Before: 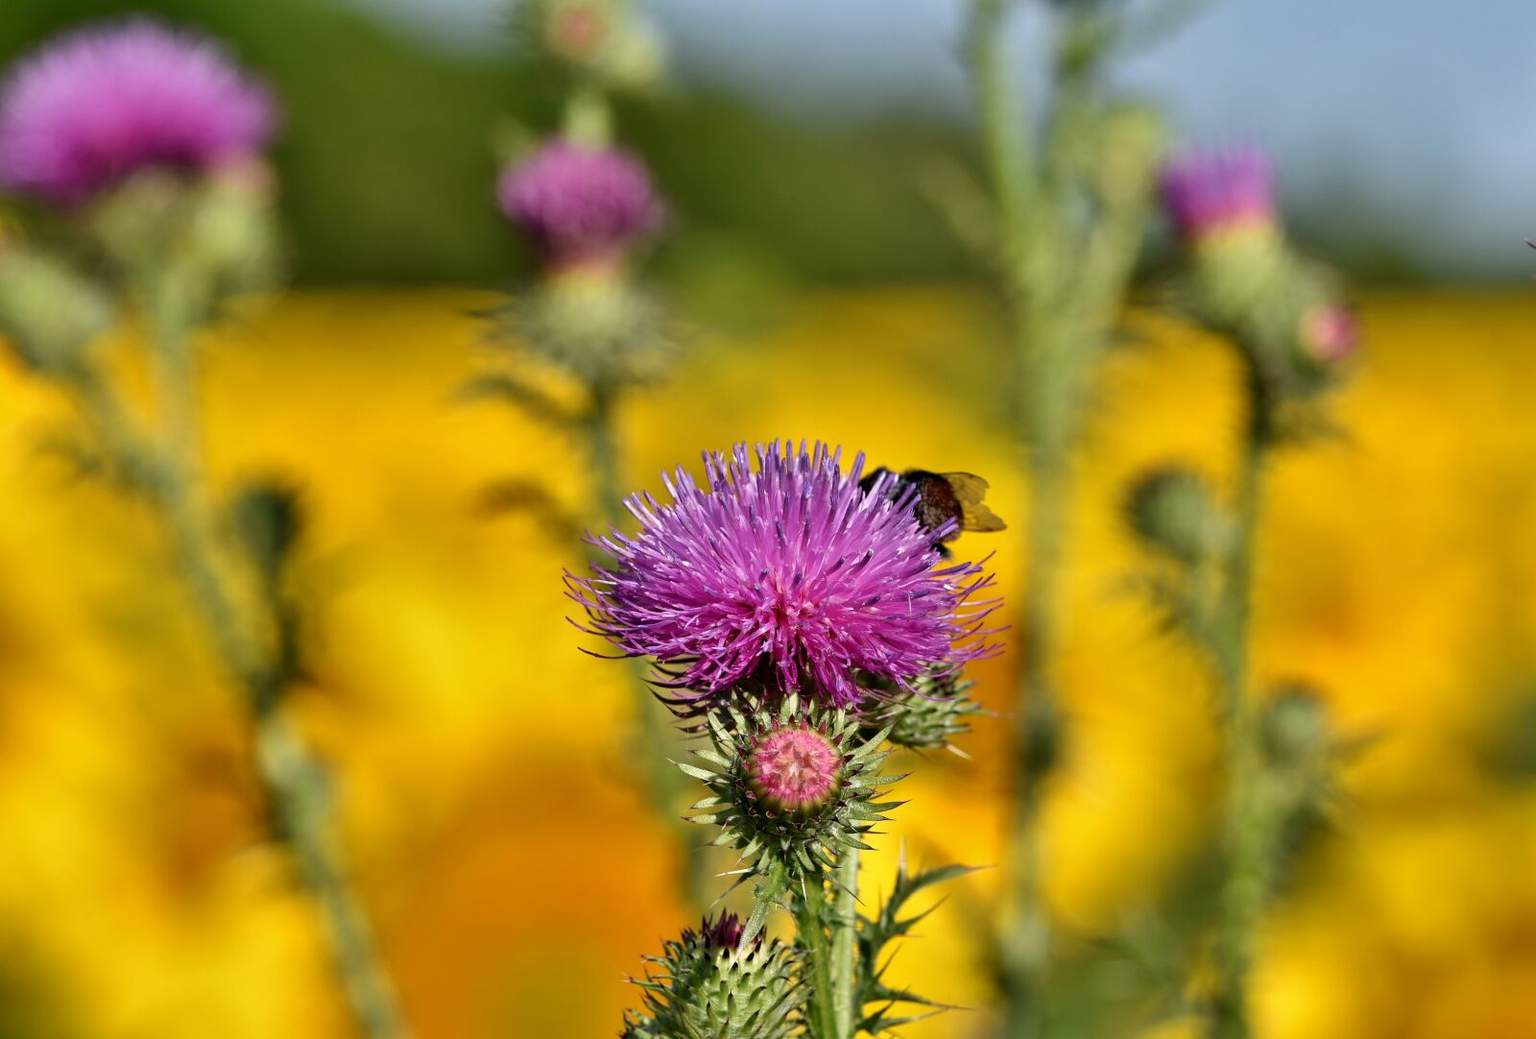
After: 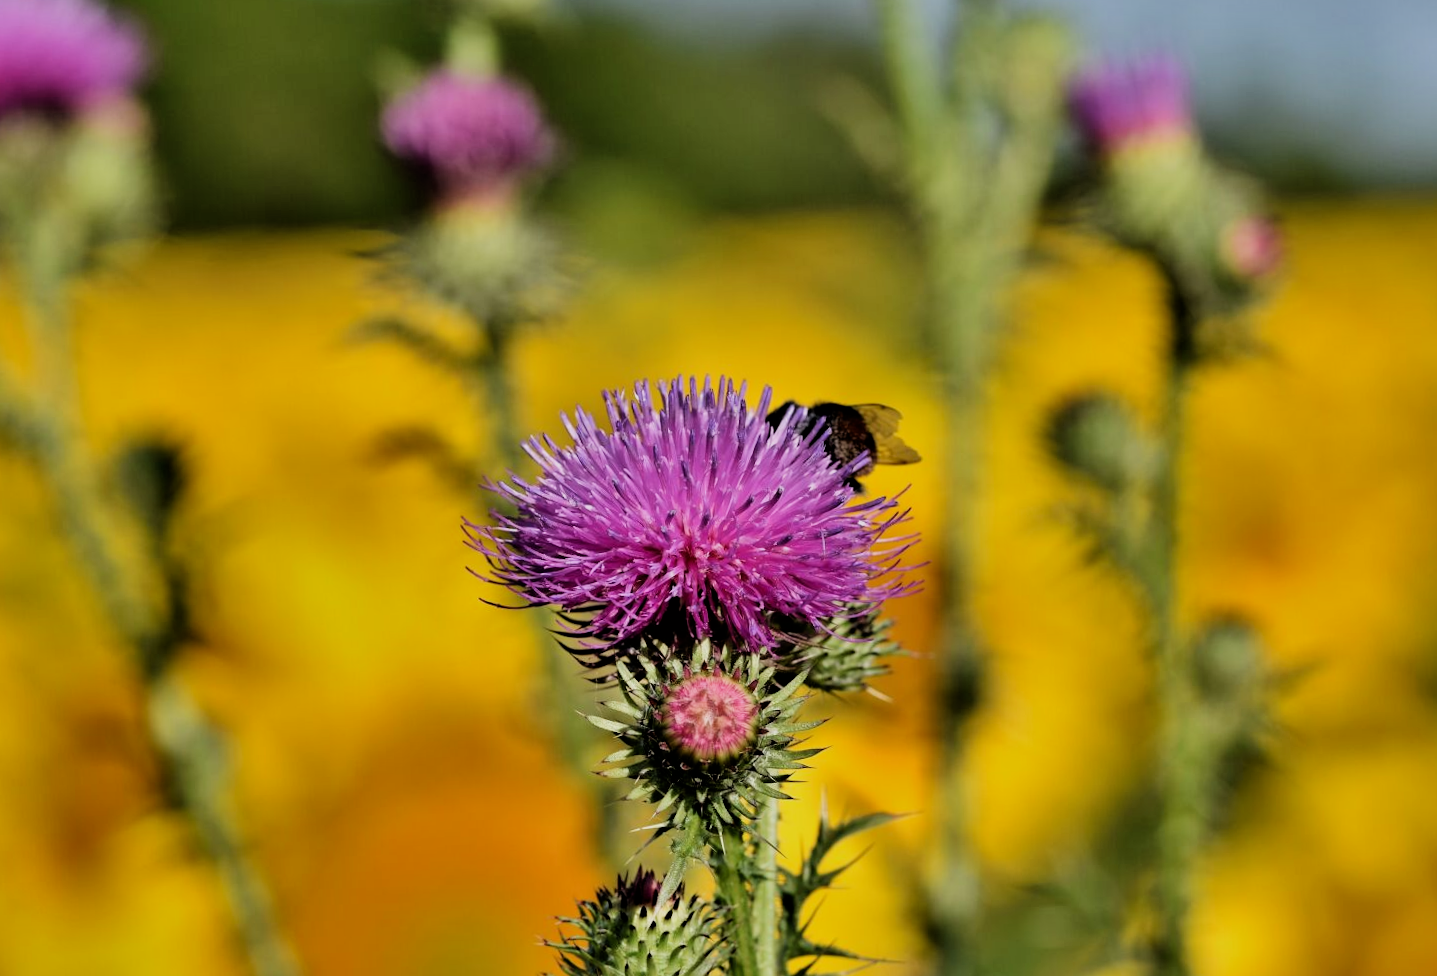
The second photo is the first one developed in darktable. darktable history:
exposure: compensate highlight preservation false
crop and rotate: angle 1.78°, left 6.041%, top 5.695%
shadows and highlights: radius 106.69, shadows 40.44, highlights -71.91, low approximation 0.01, soften with gaussian
filmic rgb: black relative exposure -5.03 EV, white relative exposure 4 EV, hardness 2.9, contrast 1.198
